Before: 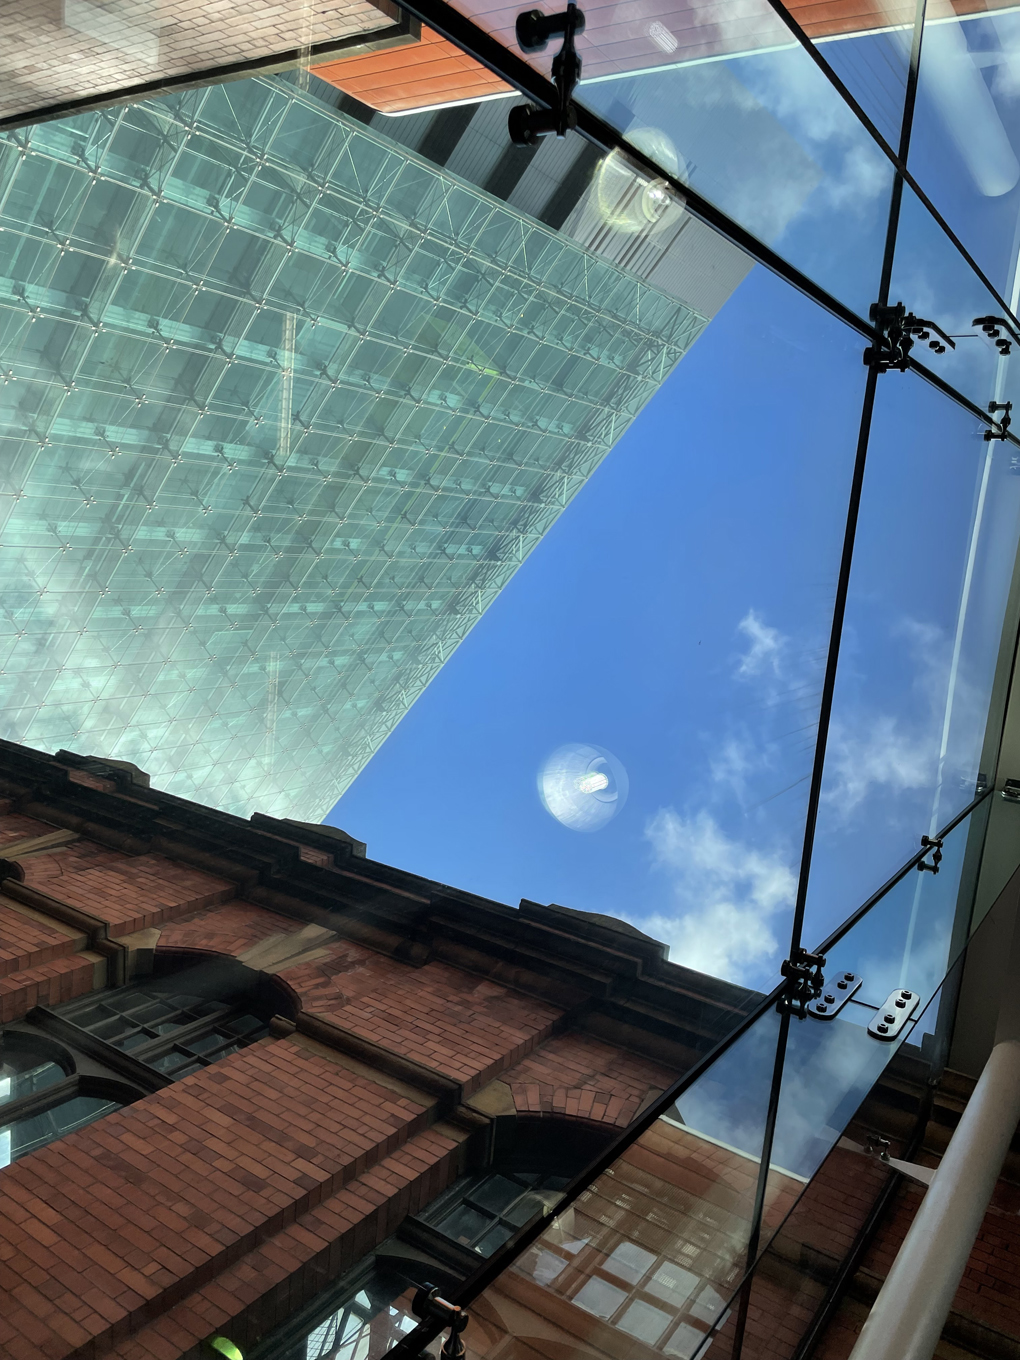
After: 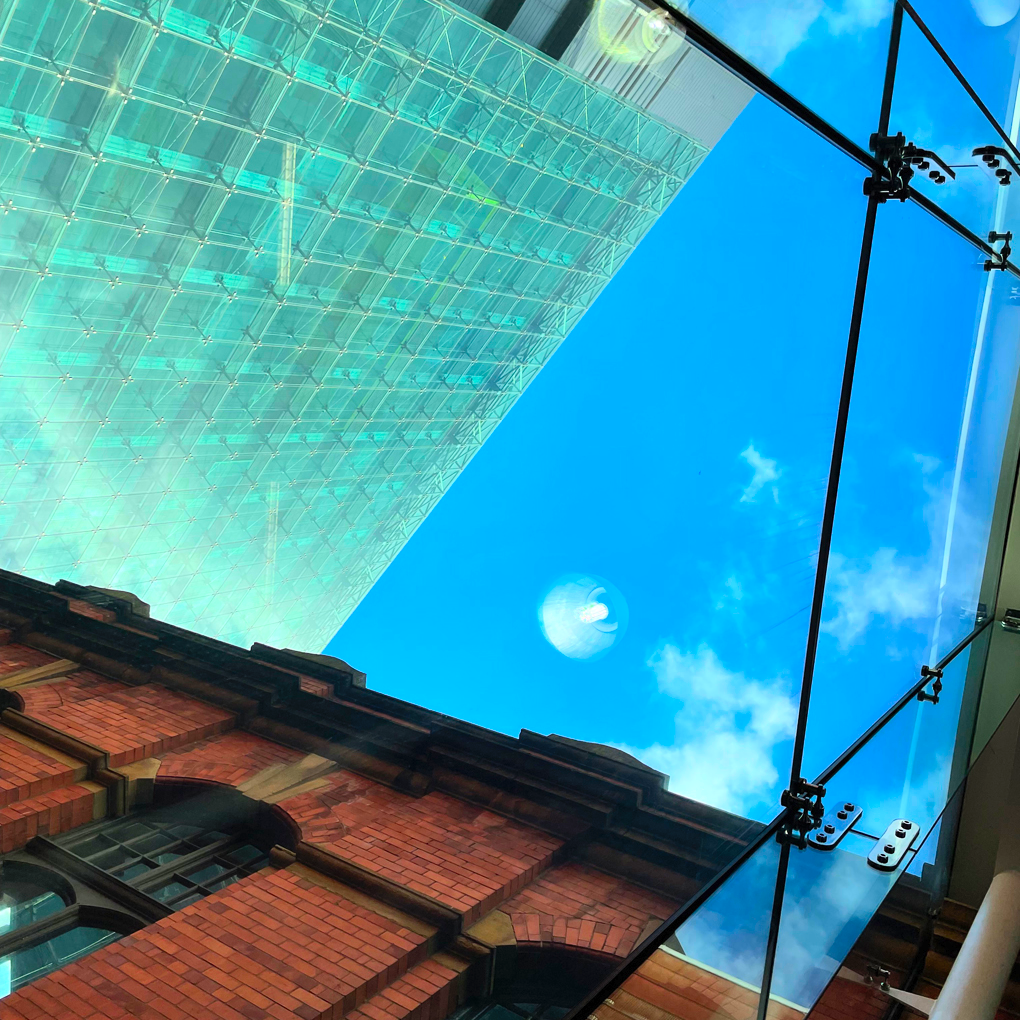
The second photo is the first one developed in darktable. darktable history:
contrast brightness saturation: contrast 0.2, brightness 0.2, saturation 0.8
crop and rotate: top 12.5%, bottom 12.5%
